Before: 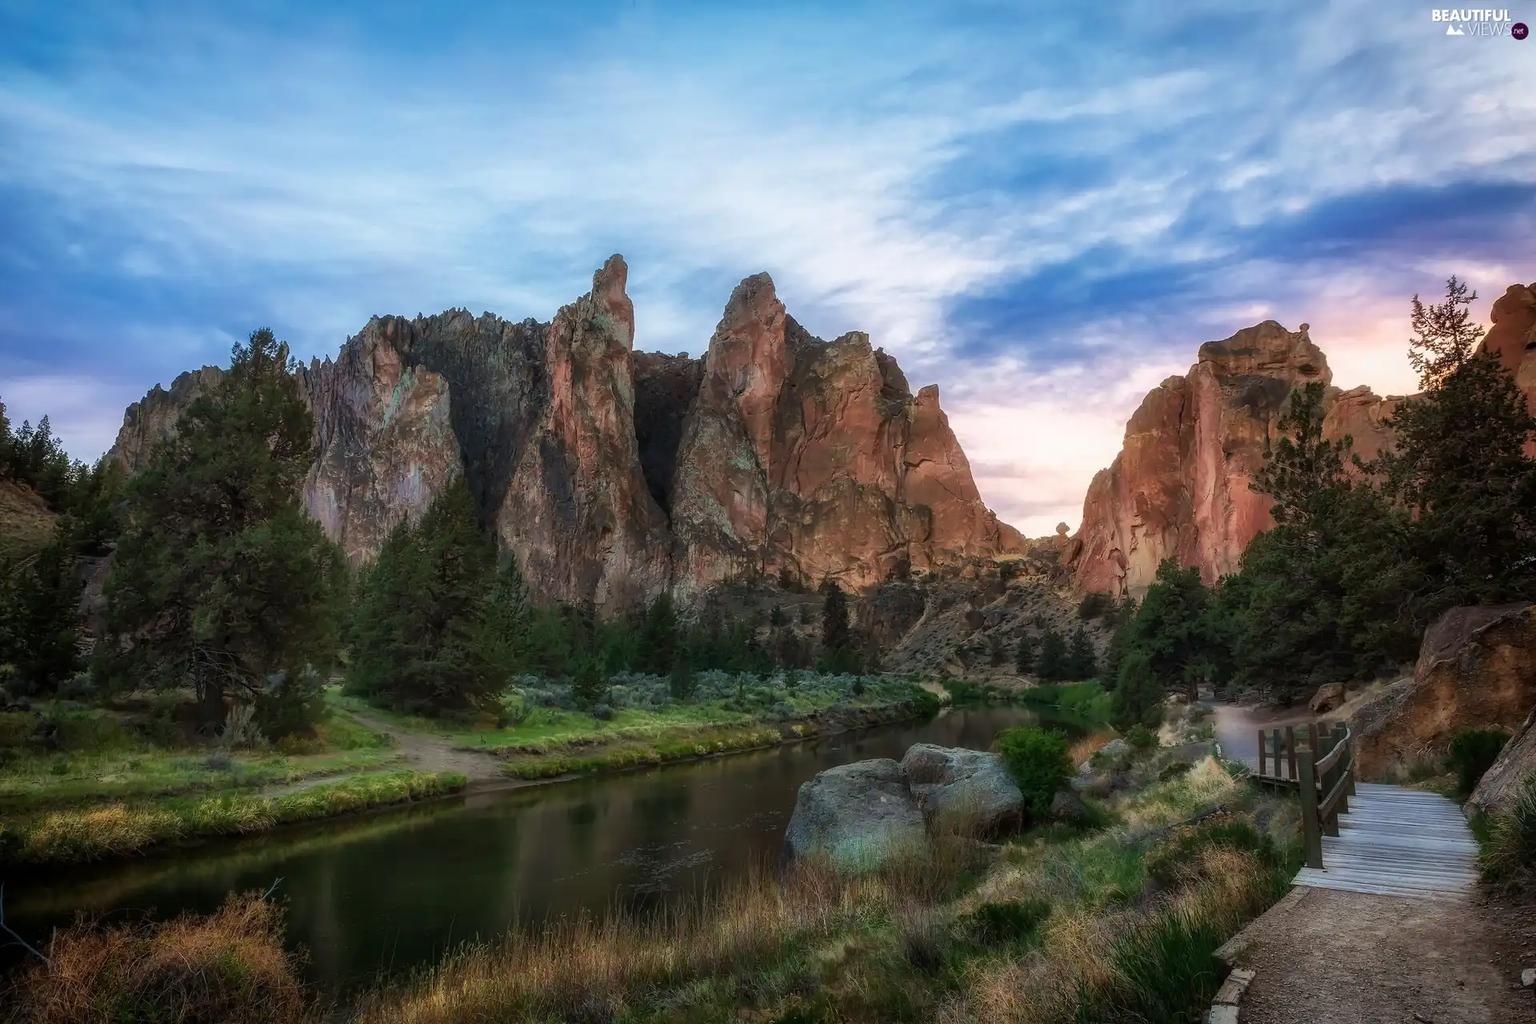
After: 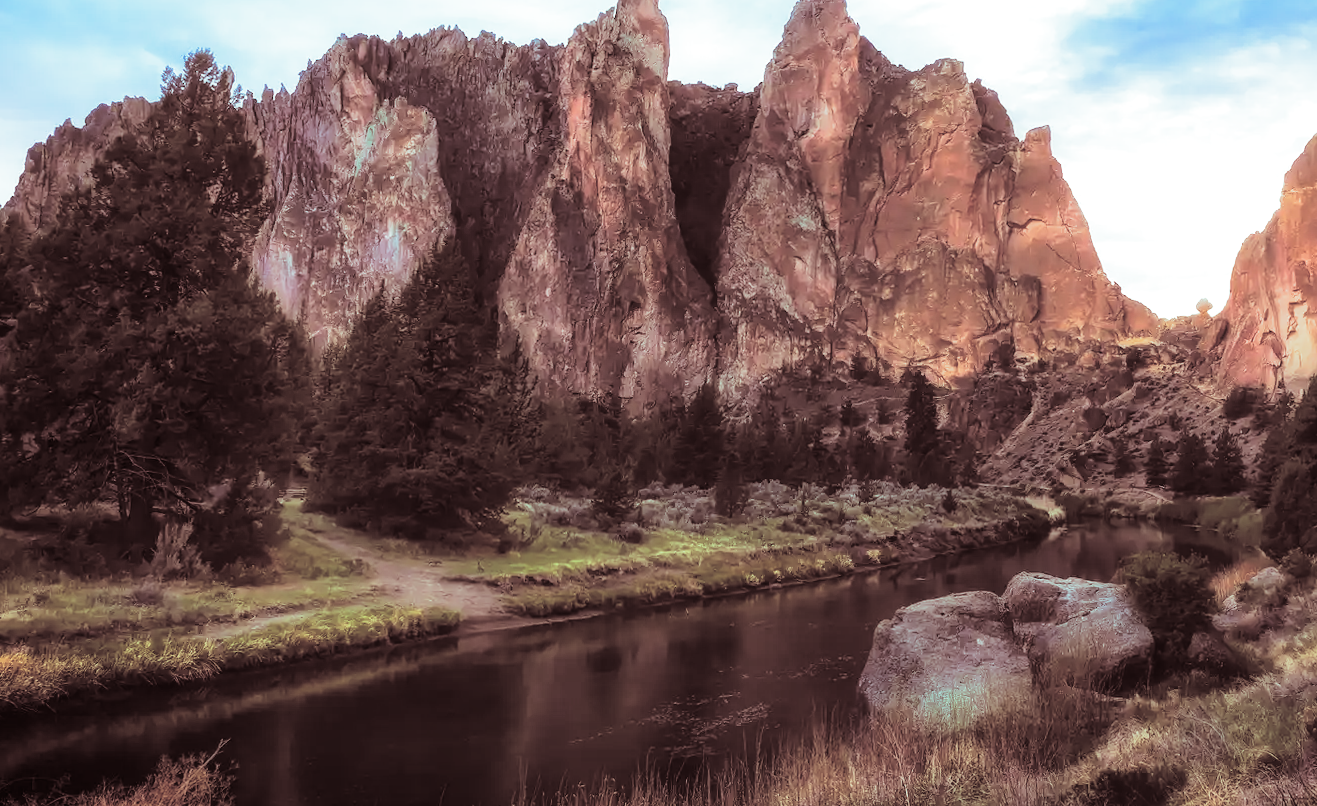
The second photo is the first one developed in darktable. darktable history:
contrast equalizer: y [[0.46, 0.454, 0.451, 0.451, 0.455, 0.46], [0.5 ×6], [0.5 ×6], [0 ×6], [0 ×6]]
base curve: curves: ch0 [(0, 0) (0.028, 0.03) (0.121, 0.232) (0.46, 0.748) (0.859, 0.968) (1, 1)], preserve colors none
crop: left 6.488%, top 27.668%, right 24.183%, bottom 8.656%
exposure: black level correction 0.001, exposure 0.5 EV, compensate exposure bias true, compensate highlight preservation false
rotate and perspective: rotation 0.174°, lens shift (vertical) 0.013, lens shift (horizontal) 0.019, shear 0.001, automatic cropping original format, crop left 0.007, crop right 0.991, crop top 0.016, crop bottom 0.997
split-toning: shadows › saturation 0.3, highlights › hue 180°, highlights › saturation 0.3, compress 0%
